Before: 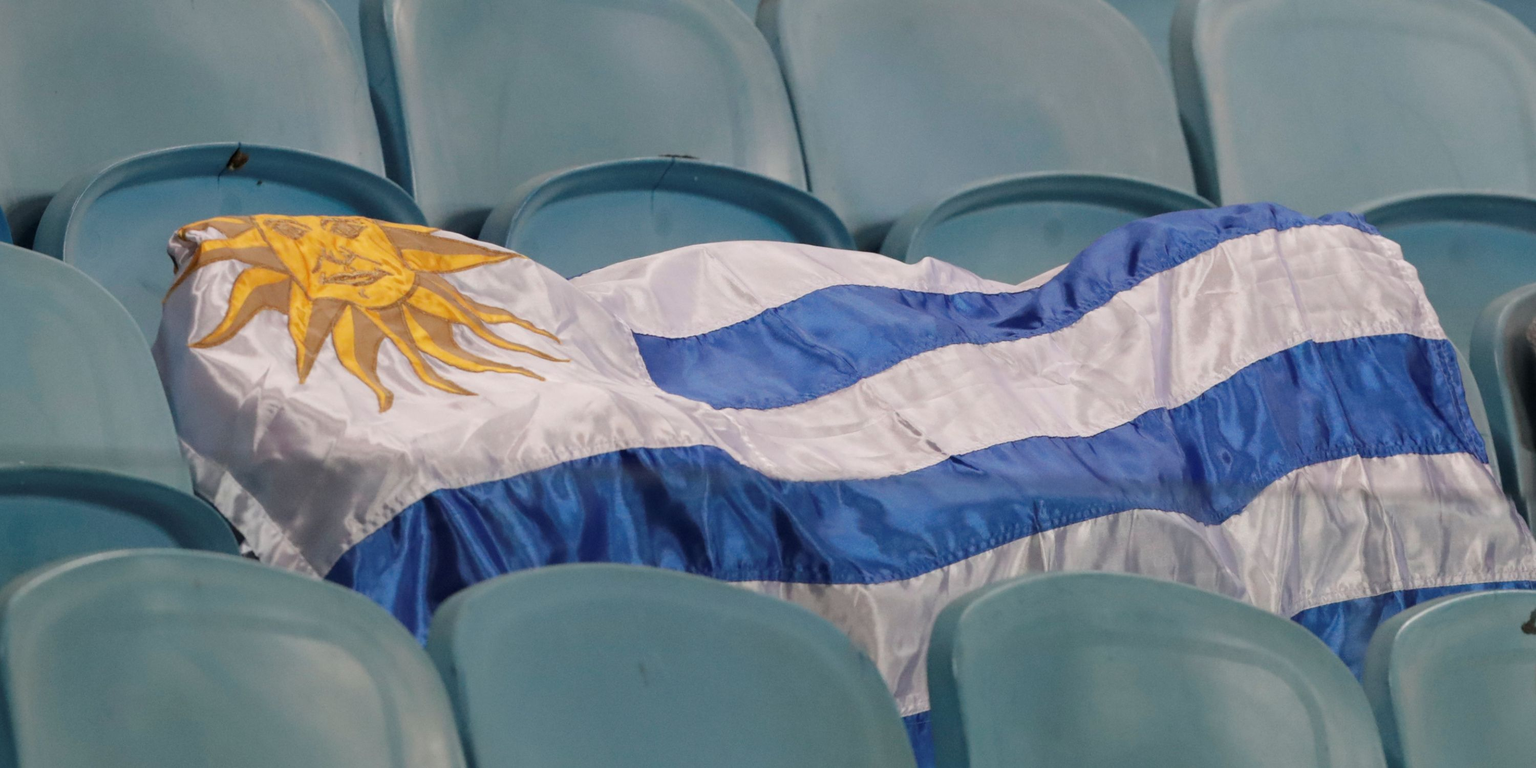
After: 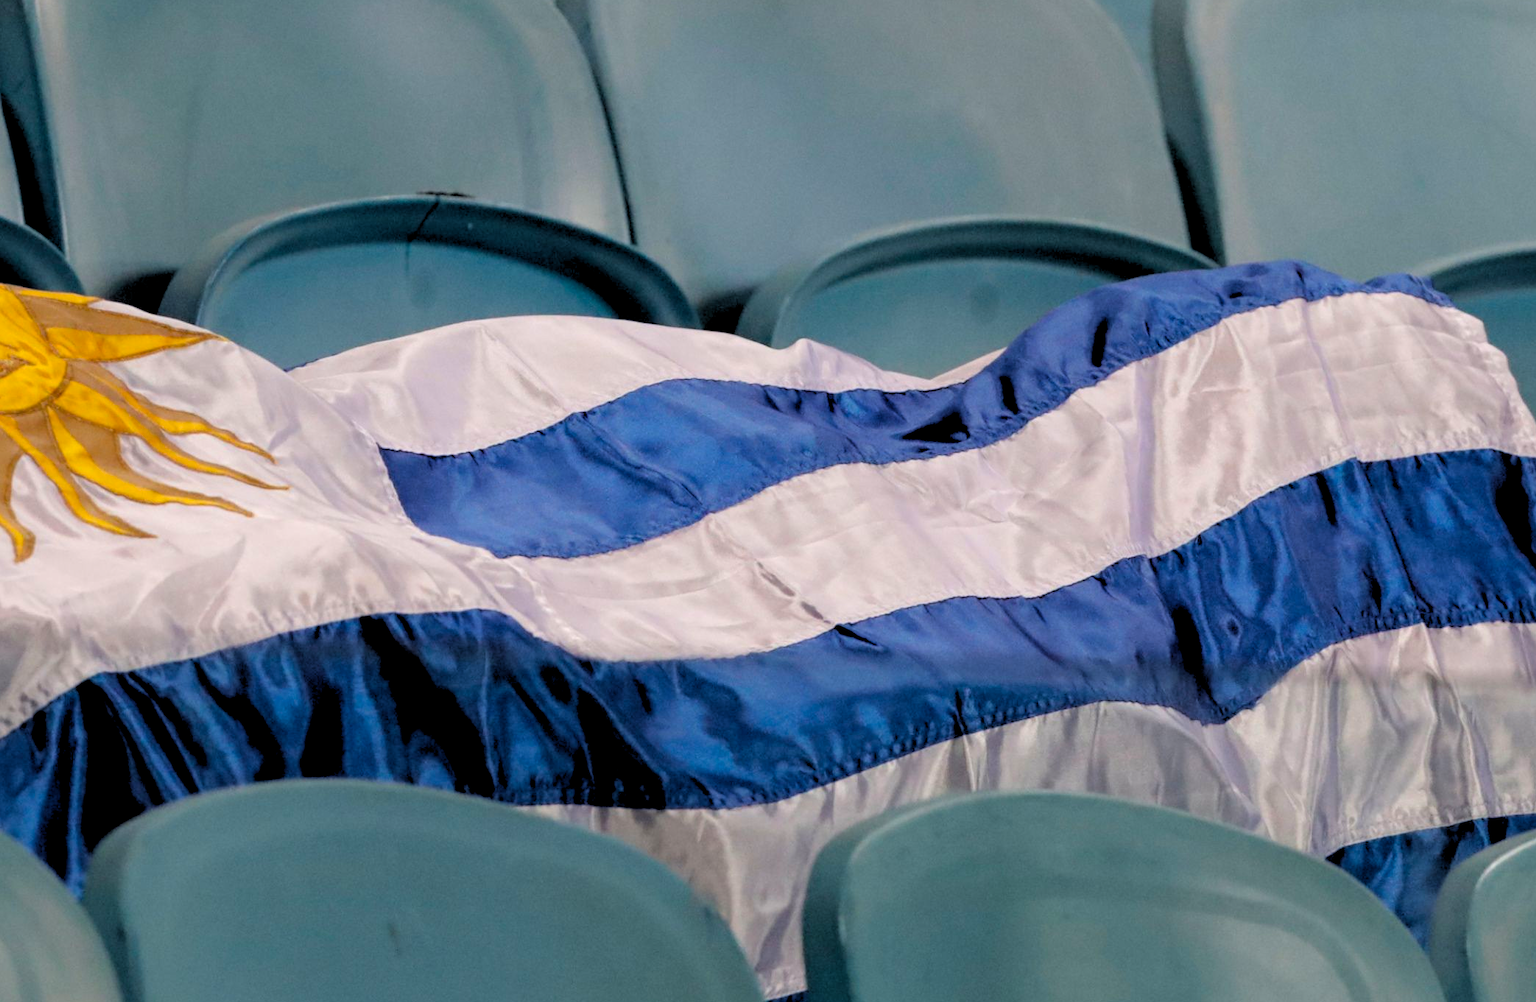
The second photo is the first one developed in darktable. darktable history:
crop and rotate: left 24.034%, top 2.838%, right 6.406%, bottom 6.299%
color balance rgb: perceptual saturation grading › global saturation 25%, global vibrance 20%
rgb levels: levels [[0.034, 0.472, 0.904], [0, 0.5, 1], [0, 0.5, 1]]
